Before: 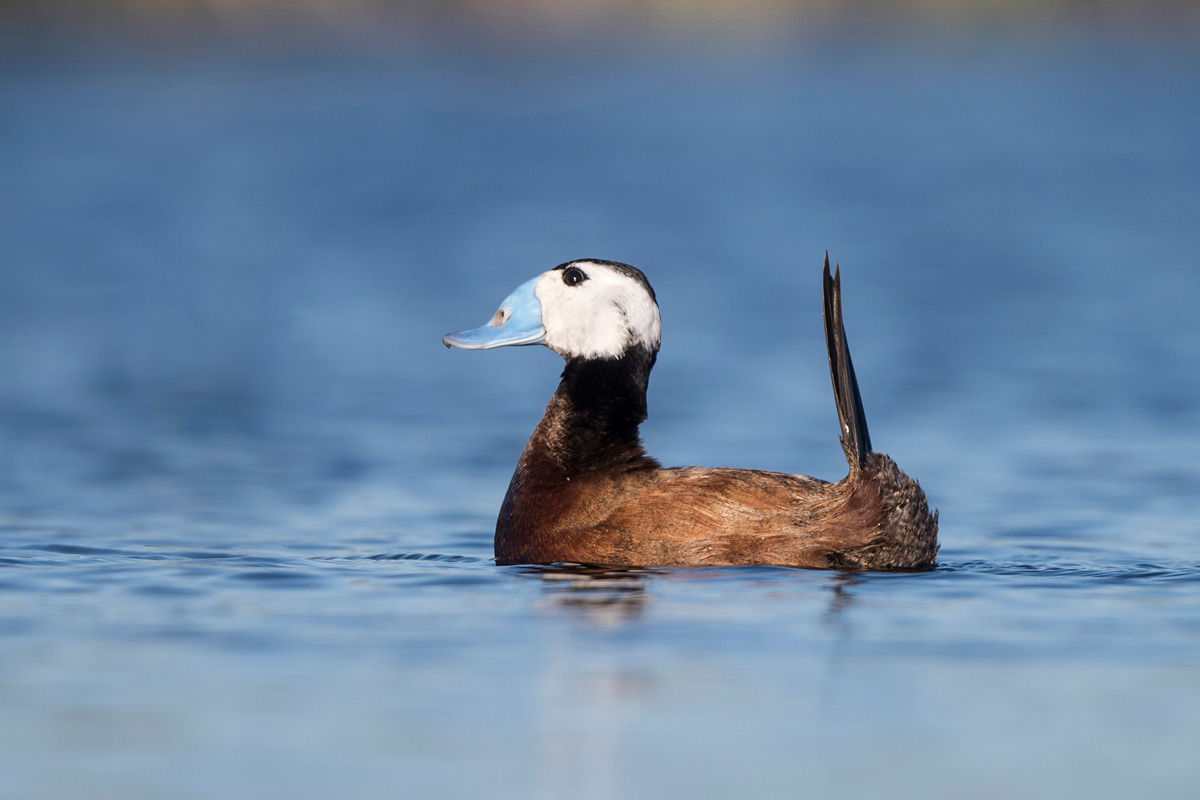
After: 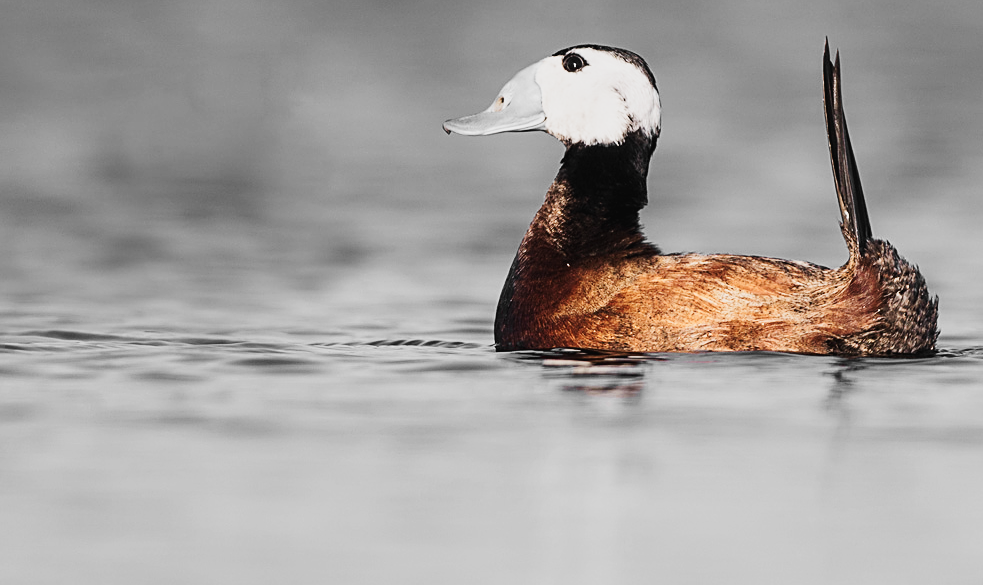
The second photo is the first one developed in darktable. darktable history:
crop: top 26.843%, right 18.009%
color zones: curves: ch0 [(0, 0.447) (0.184, 0.543) (0.323, 0.476) (0.429, 0.445) (0.571, 0.443) (0.714, 0.451) (0.857, 0.452) (1, 0.447)]; ch1 [(0, 0.464) (0.176, 0.46) (0.287, 0.177) (0.429, 0.002) (0.571, 0) (0.714, 0) (0.857, 0) (1, 0.464)]
sharpen: on, module defaults
tone curve: curves: ch0 [(0, 0.021) (0.104, 0.093) (0.236, 0.234) (0.456, 0.566) (0.647, 0.78) (0.864, 0.9) (1, 0.932)]; ch1 [(0, 0) (0.353, 0.344) (0.43, 0.401) (0.479, 0.476) (0.502, 0.504) (0.544, 0.534) (0.566, 0.566) (0.612, 0.621) (0.657, 0.679) (1, 1)]; ch2 [(0, 0) (0.34, 0.314) (0.434, 0.43) (0.5, 0.498) (0.528, 0.536) (0.56, 0.576) (0.595, 0.638) (0.644, 0.729) (1, 1)], preserve colors none
